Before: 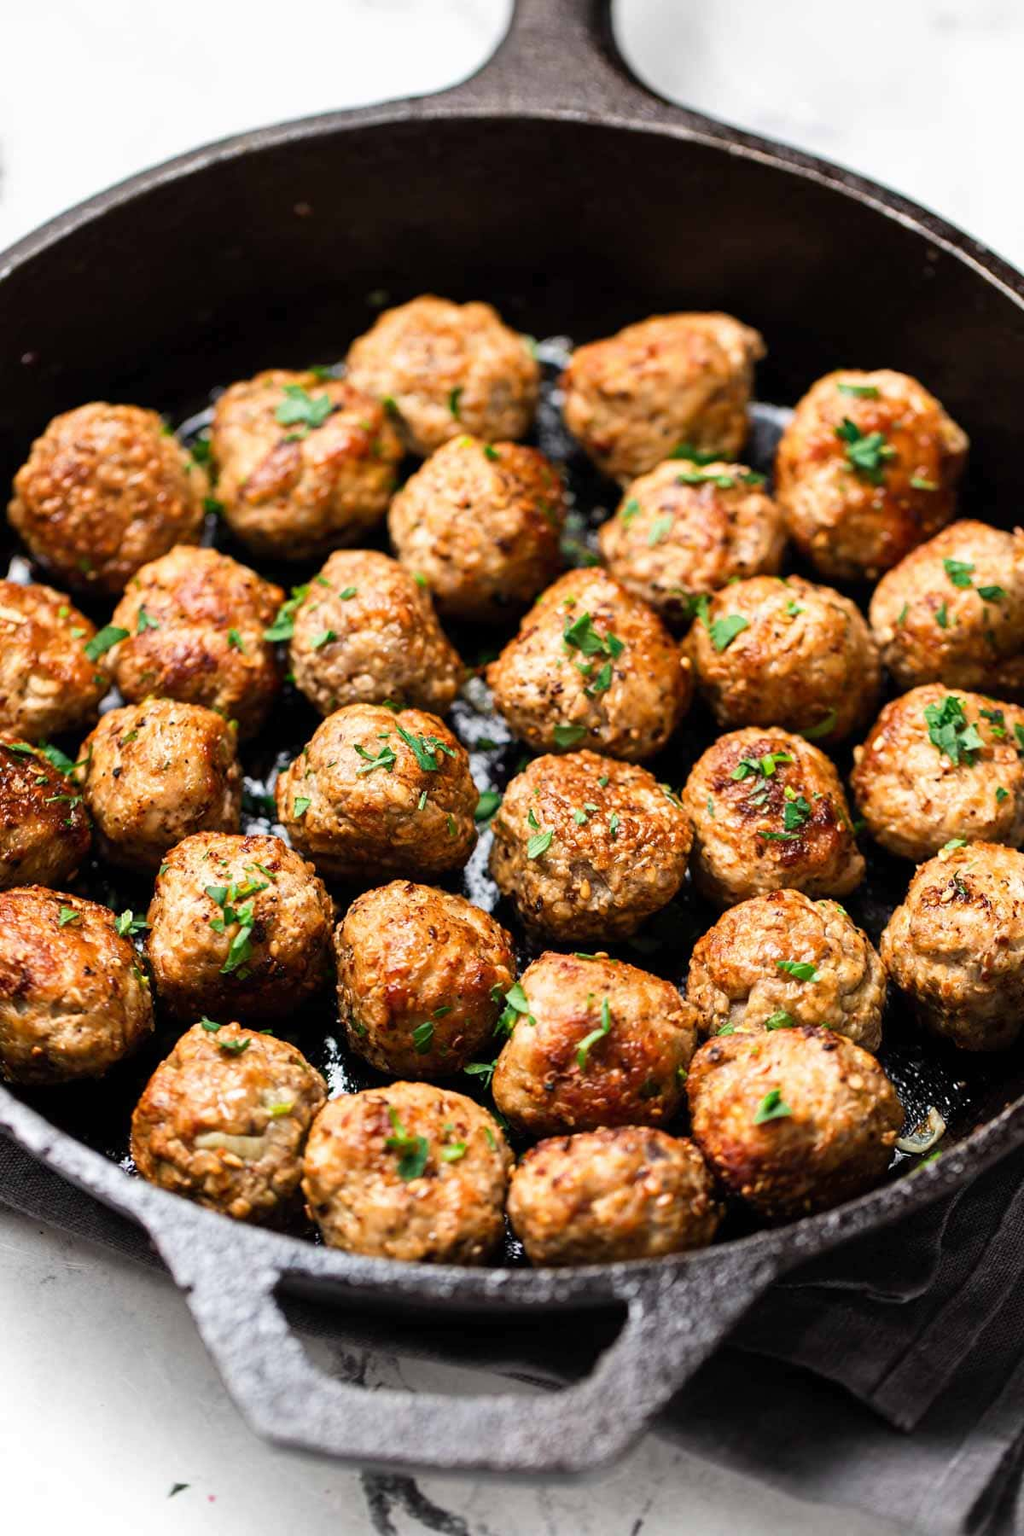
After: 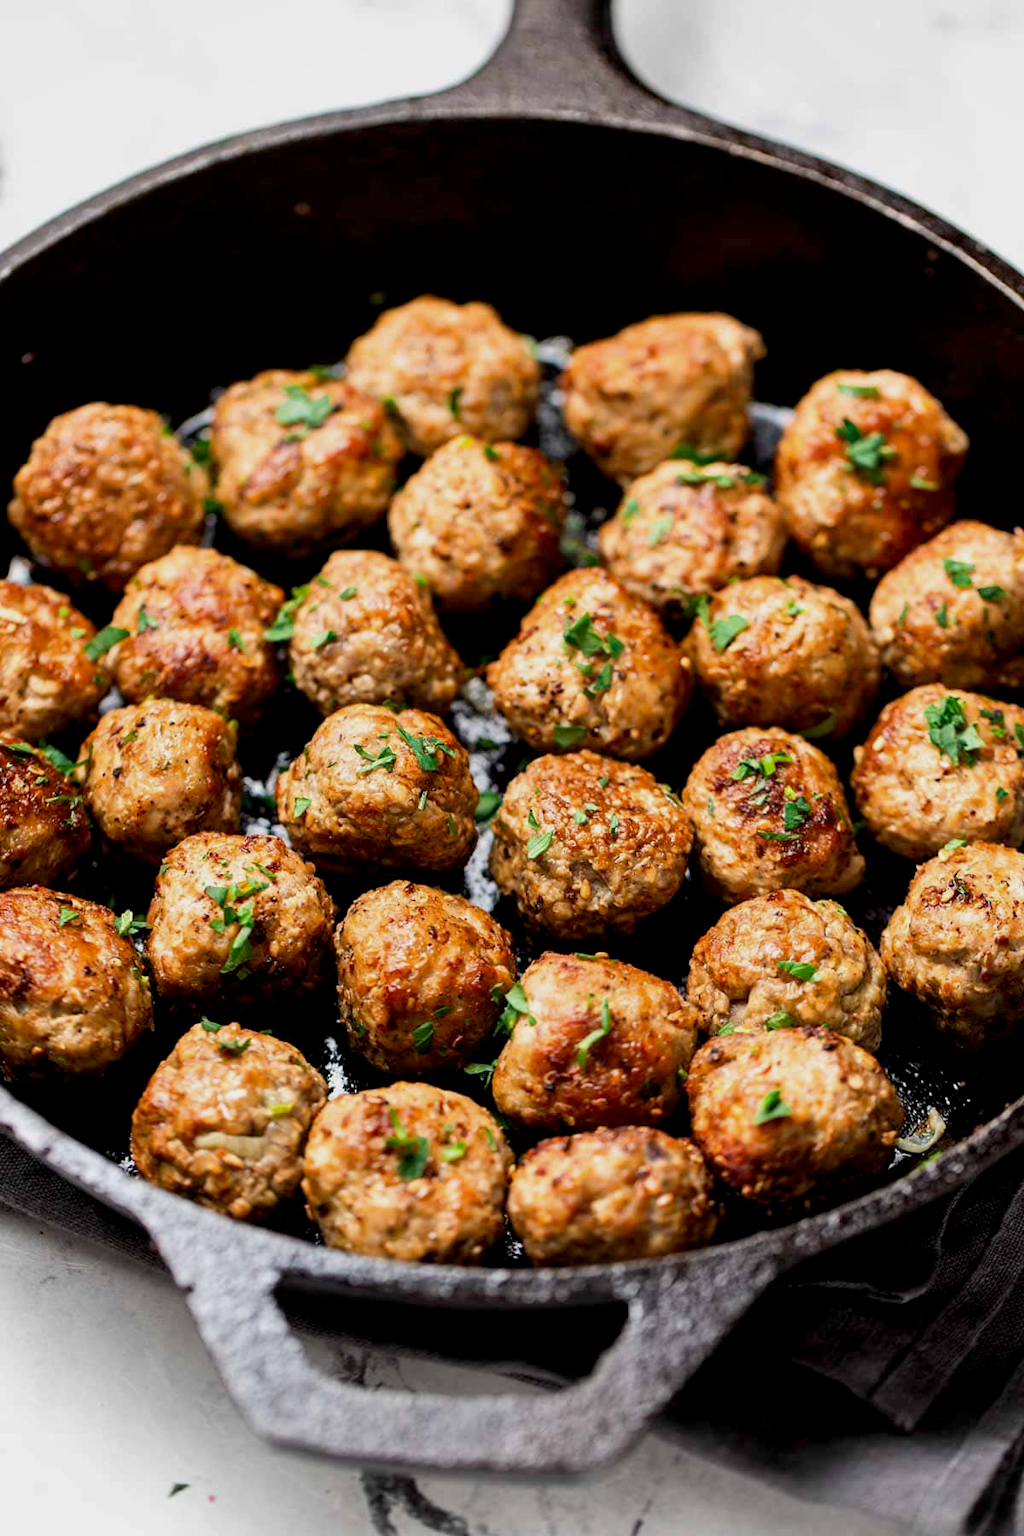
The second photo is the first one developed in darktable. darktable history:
shadows and highlights: shadows 20.55, highlights -20.99, soften with gaussian
exposure: black level correction 0.006, exposure -0.226 EV, compensate highlight preservation false
